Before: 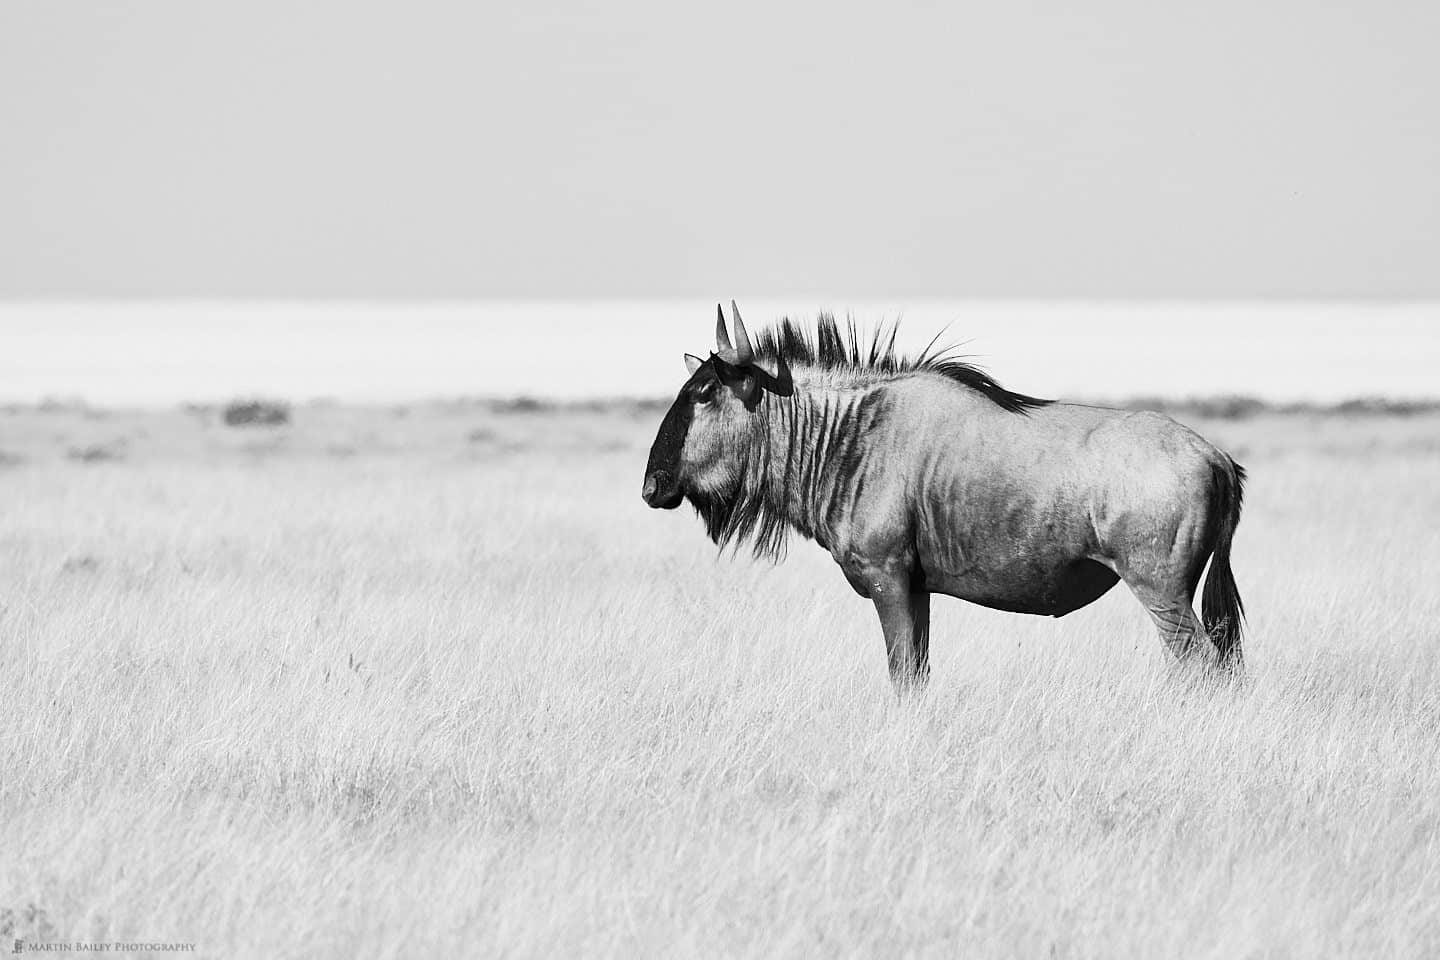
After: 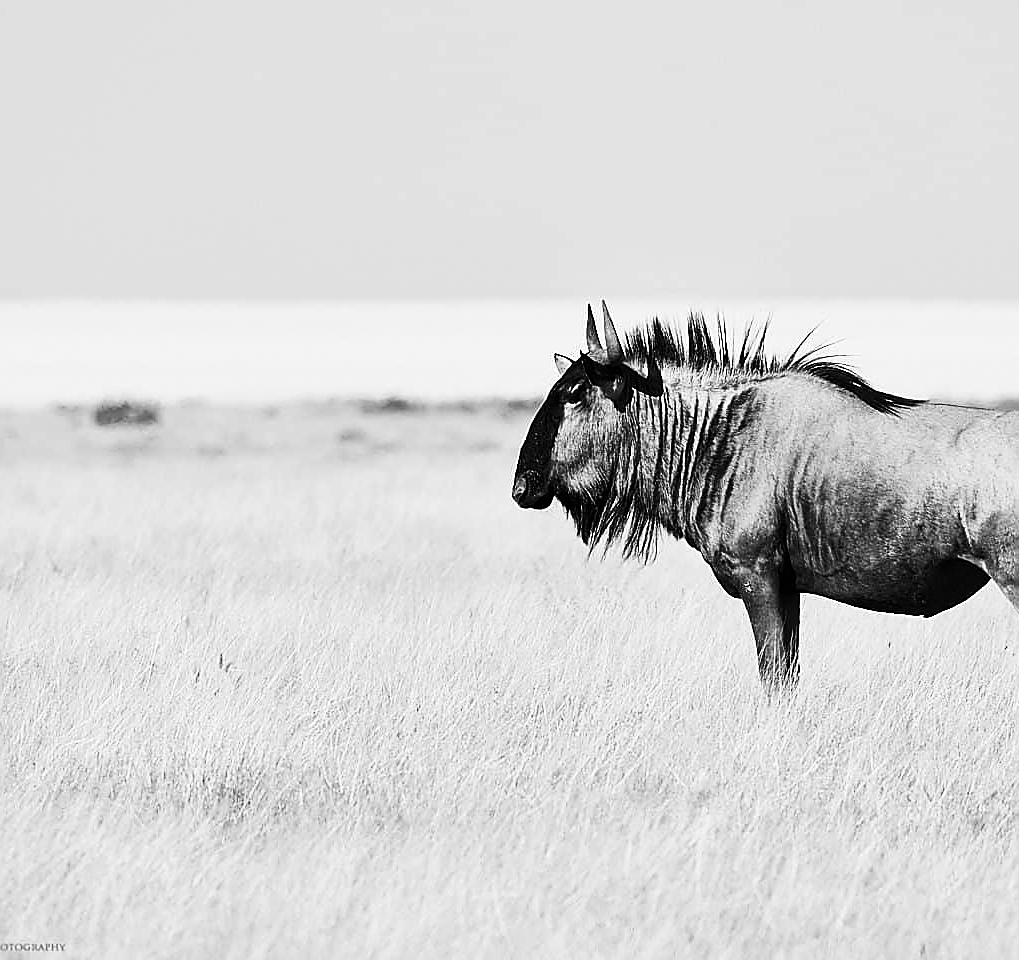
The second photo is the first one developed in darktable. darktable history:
sharpen: radius 1.4, amount 1.25, threshold 0.7
contrast brightness saturation: contrast 0.21, brightness -0.11, saturation 0.21
crop and rotate: left 9.061%, right 20.142%
